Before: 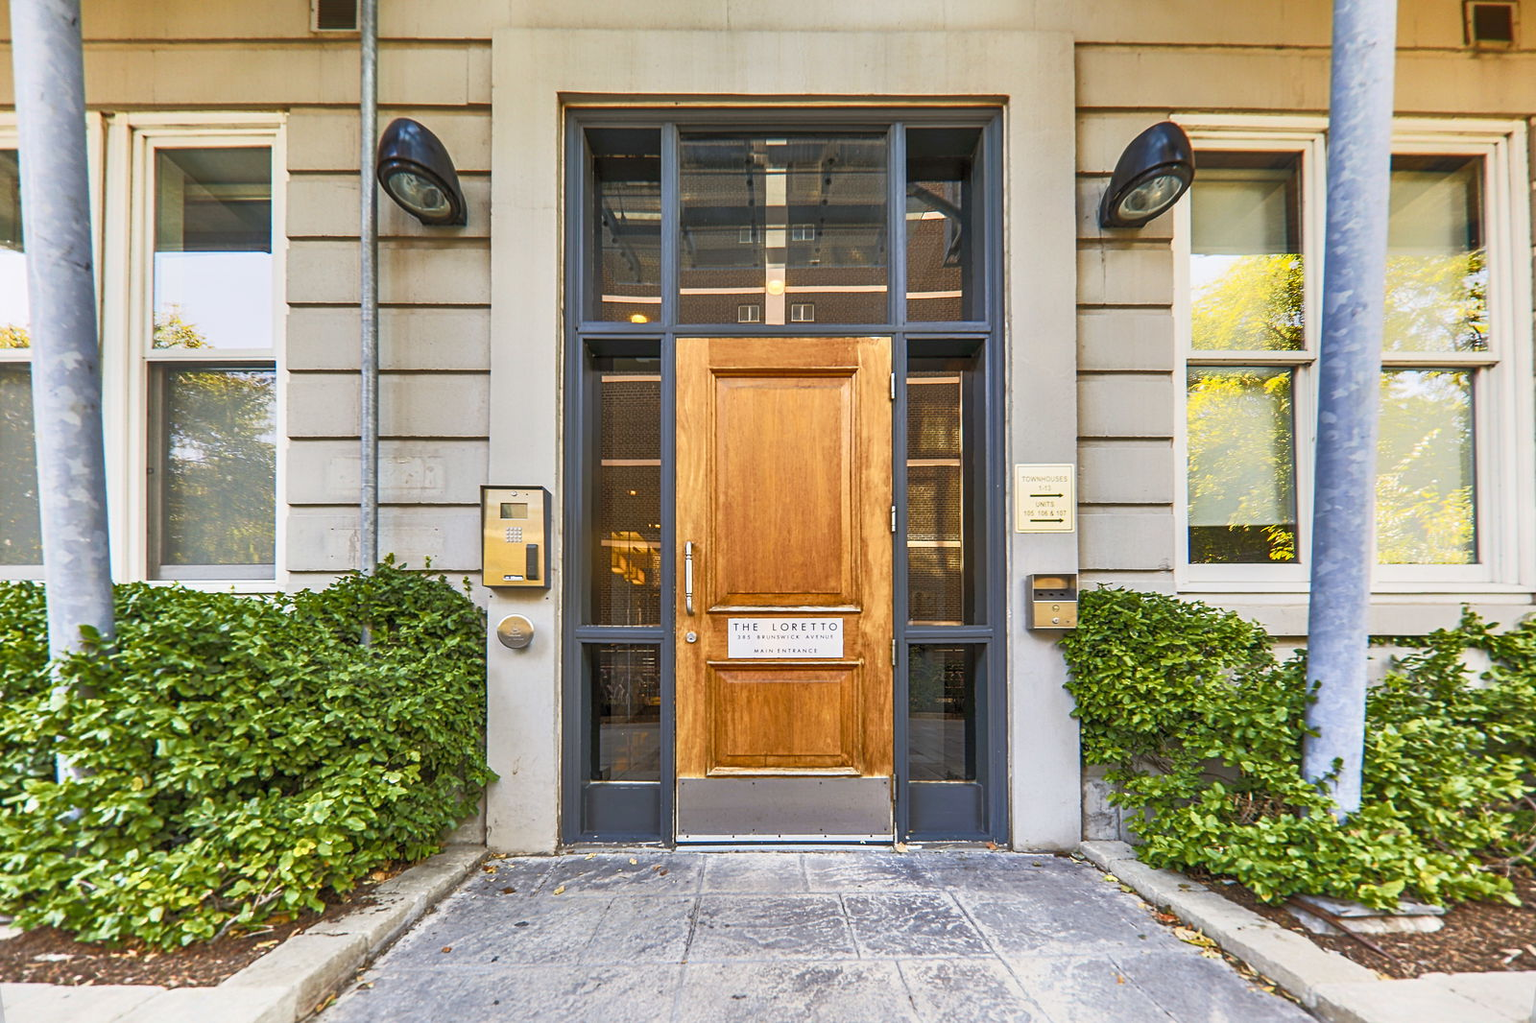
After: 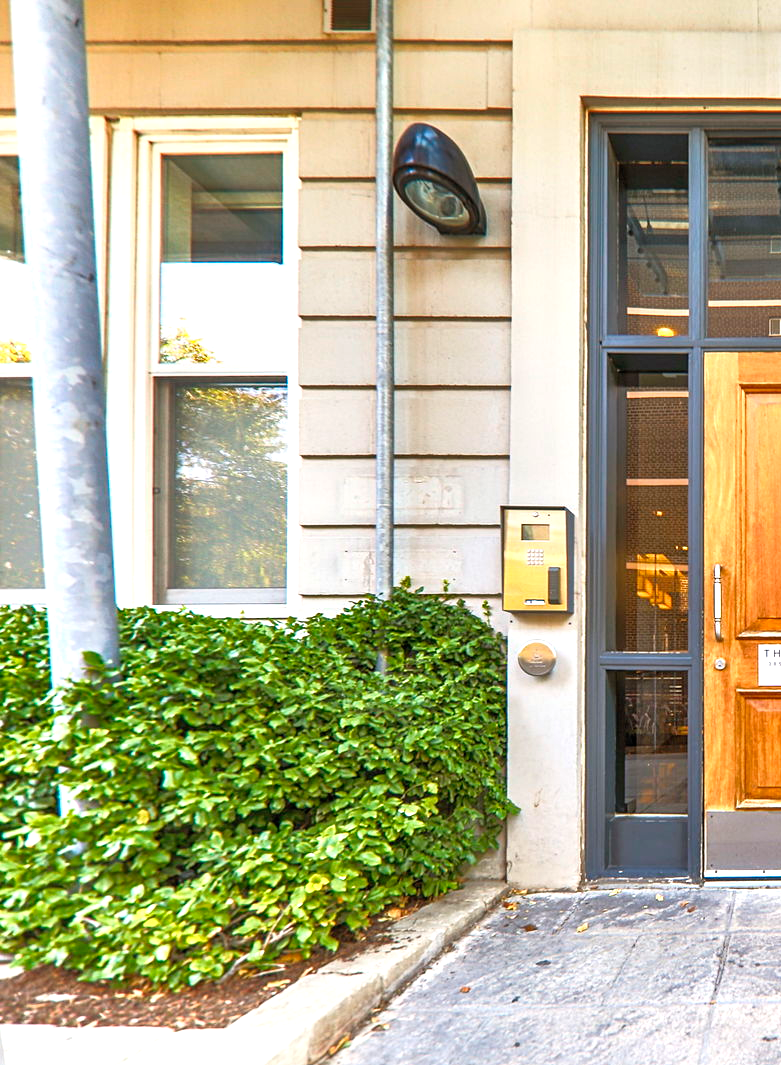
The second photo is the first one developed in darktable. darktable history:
crop and rotate: left 0.052%, top 0%, right 51.088%
exposure: black level correction 0, exposure 0.594 EV, compensate highlight preservation false
